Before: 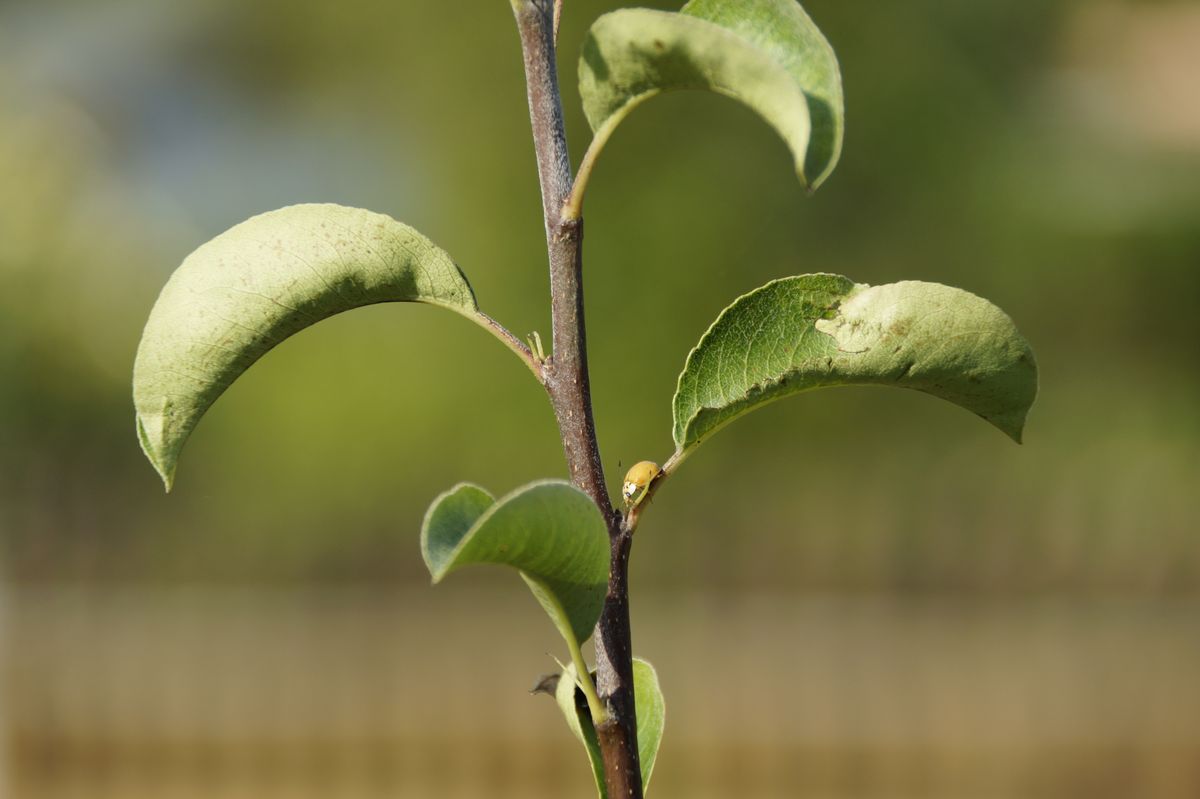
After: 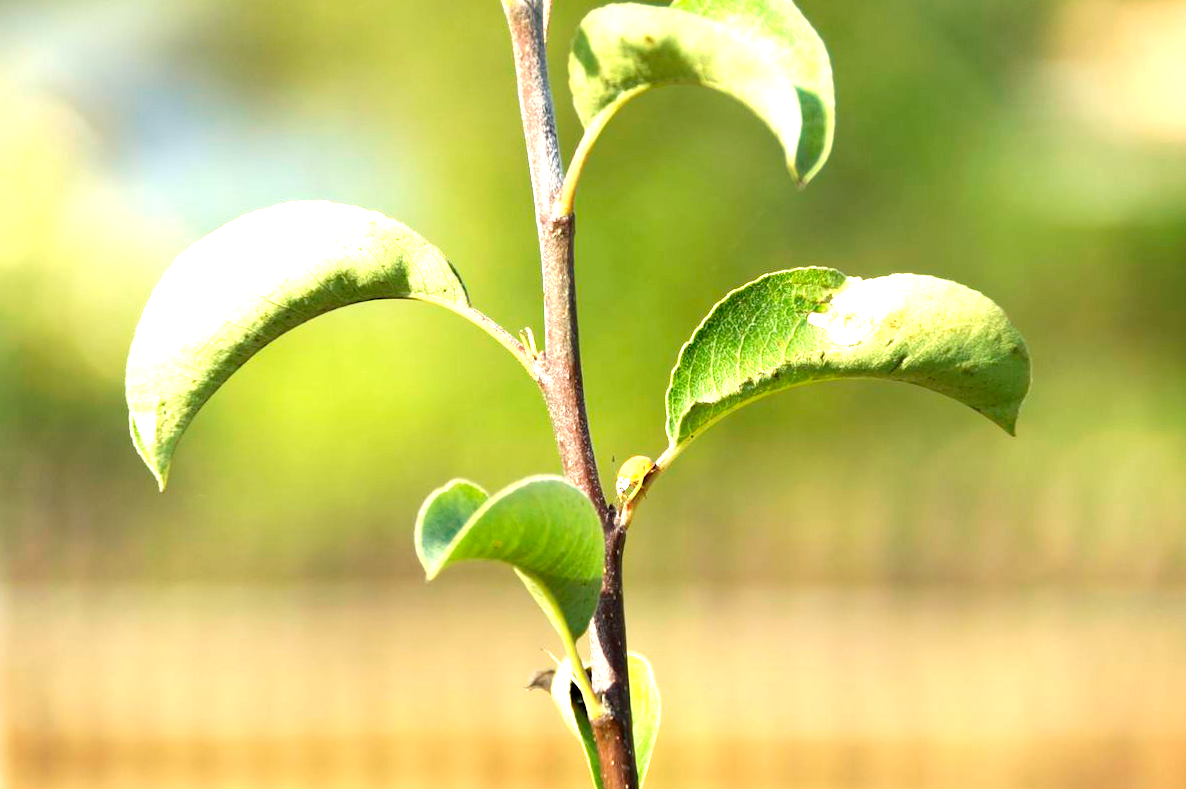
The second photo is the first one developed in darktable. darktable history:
exposure: black level correction 0.001, exposure 1.719 EV, compensate exposure bias true, compensate highlight preservation false
rotate and perspective: rotation -0.45°, automatic cropping original format, crop left 0.008, crop right 0.992, crop top 0.012, crop bottom 0.988
